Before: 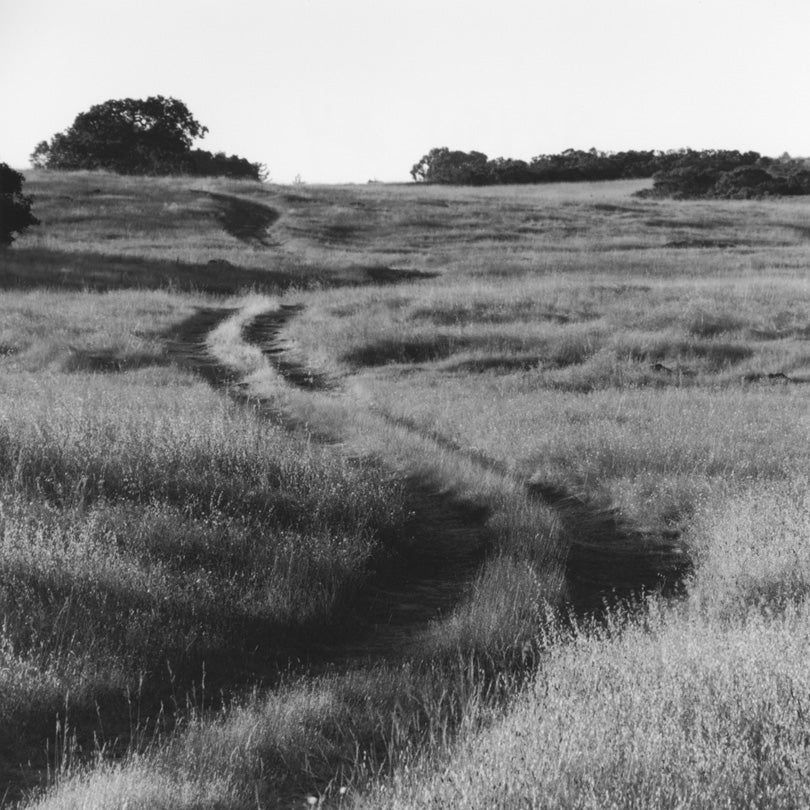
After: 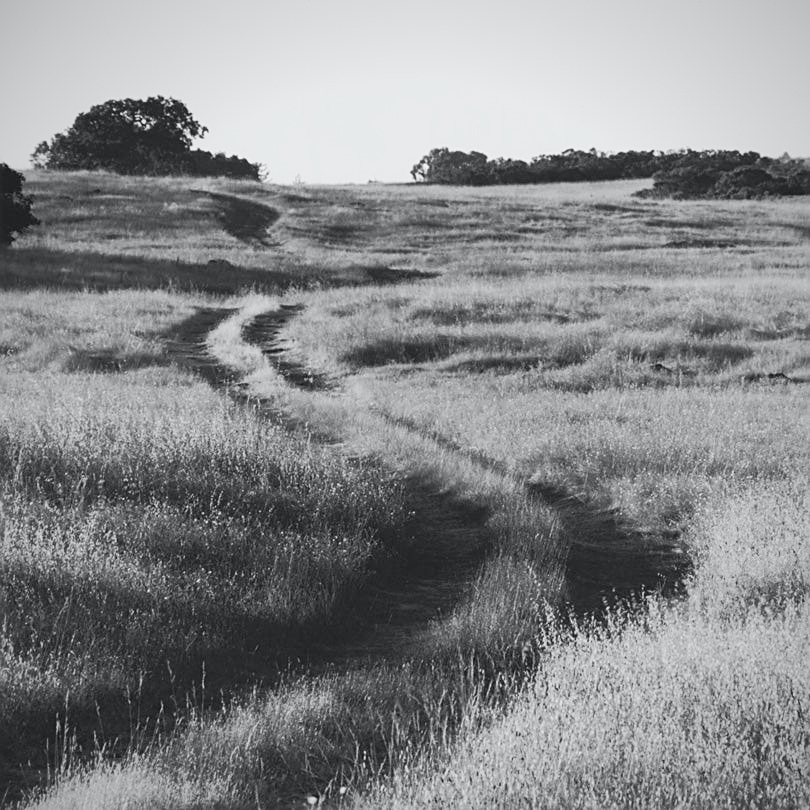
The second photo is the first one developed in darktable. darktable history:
tone curve: curves: ch0 [(0, 0.026) (0.181, 0.223) (0.405, 0.46) (0.456, 0.528) (0.634, 0.728) (0.877, 0.89) (0.984, 0.935)]; ch1 [(0, 0) (0.443, 0.43) (0.492, 0.488) (0.566, 0.579) (0.595, 0.625) (0.65, 0.657) (0.696, 0.725) (1, 1)]; ch2 [(0, 0) (0.33, 0.301) (0.421, 0.443) (0.447, 0.489) (0.495, 0.494) (0.537, 0.57) (0.586, 0.591) (0.663, 0.686) (1, 1)], color space Lab, independent channels, preserve colors none
sharpen: on, module defaults
vignetting: fall-off start 80.87%, fall-off radius 61.59%, brightness -0.384, saturation 0.007, center (0, 0.007), automatic ratio true, width/height ratio 1.418
